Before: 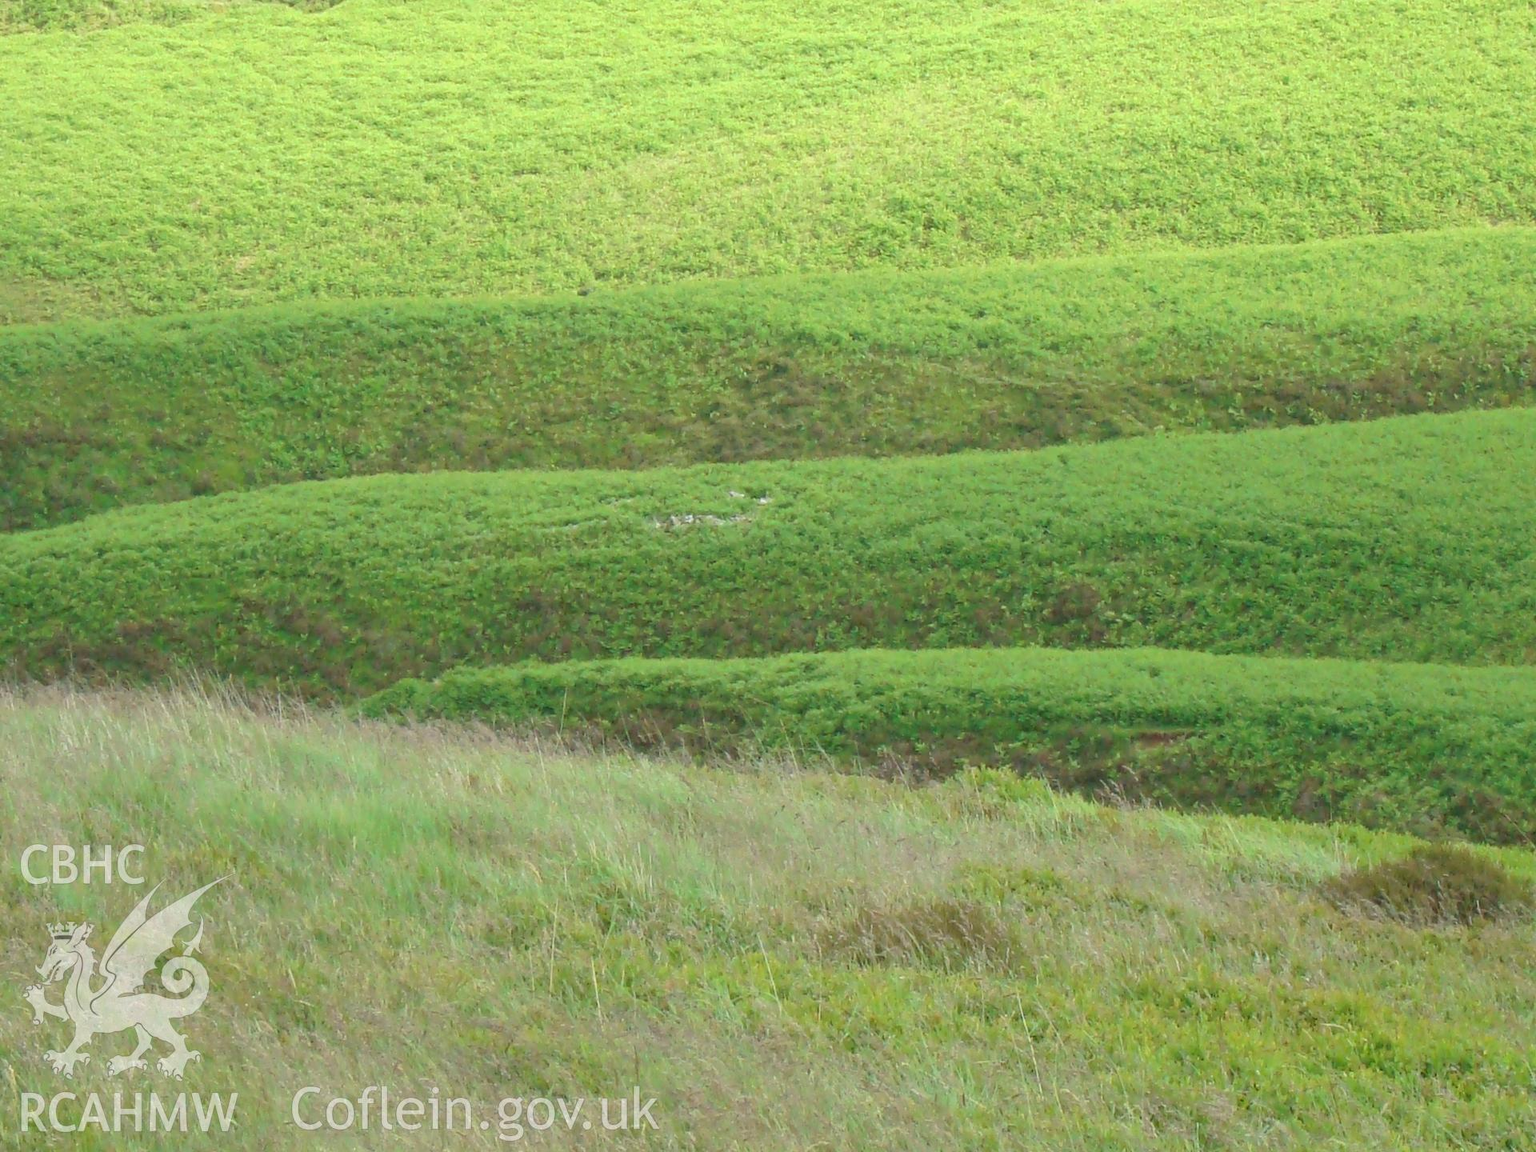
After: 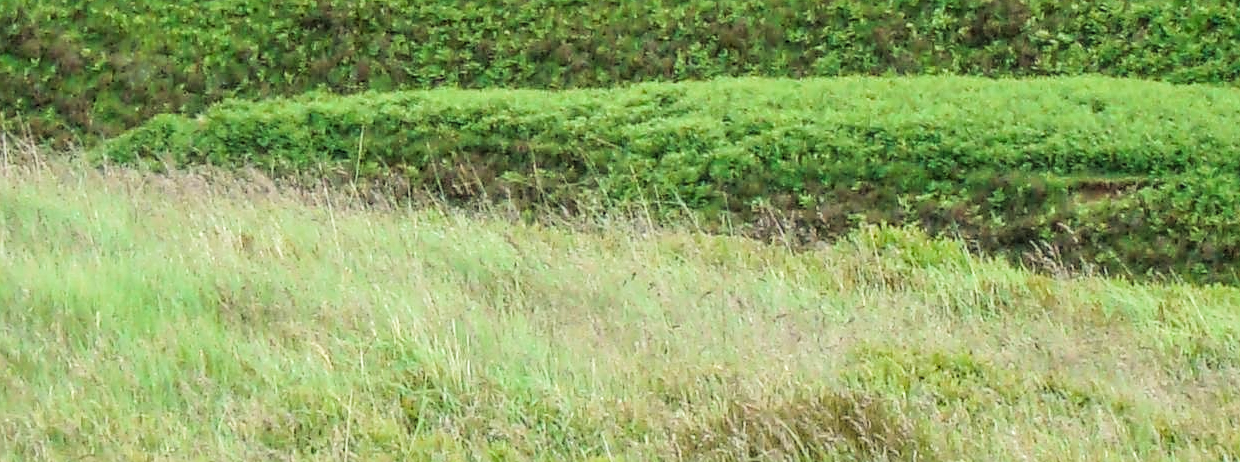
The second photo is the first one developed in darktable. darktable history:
exposure: exposure 0.133 EV, compensate highlight preservation false
crop: left 18.014%, top 51.037%, right 17.375%, bottom 16.873%
local contrast: highlights 74%, shadows 55%, detail 177%, midtone range 0.205
sharpen: on, module defaults
filmic rgb: black relative exposure -7.5 EV, white relative exposure 5 EV, threshold 5.94 EV, hardness 3.35, contrast 1.298, color science v4 (2020), enable highlight reconstruction true
shadows and highlights: shadows -23.8, highlights 49.86, soften with gaussian
color balance rgb: linear chroma grading › global chroma 1.493%, linear chroma grading › mid-tones -0.887%, perceptual saturation grading › global saturation 3.7%, global vibrance 25.121%, contrast 19.395%
